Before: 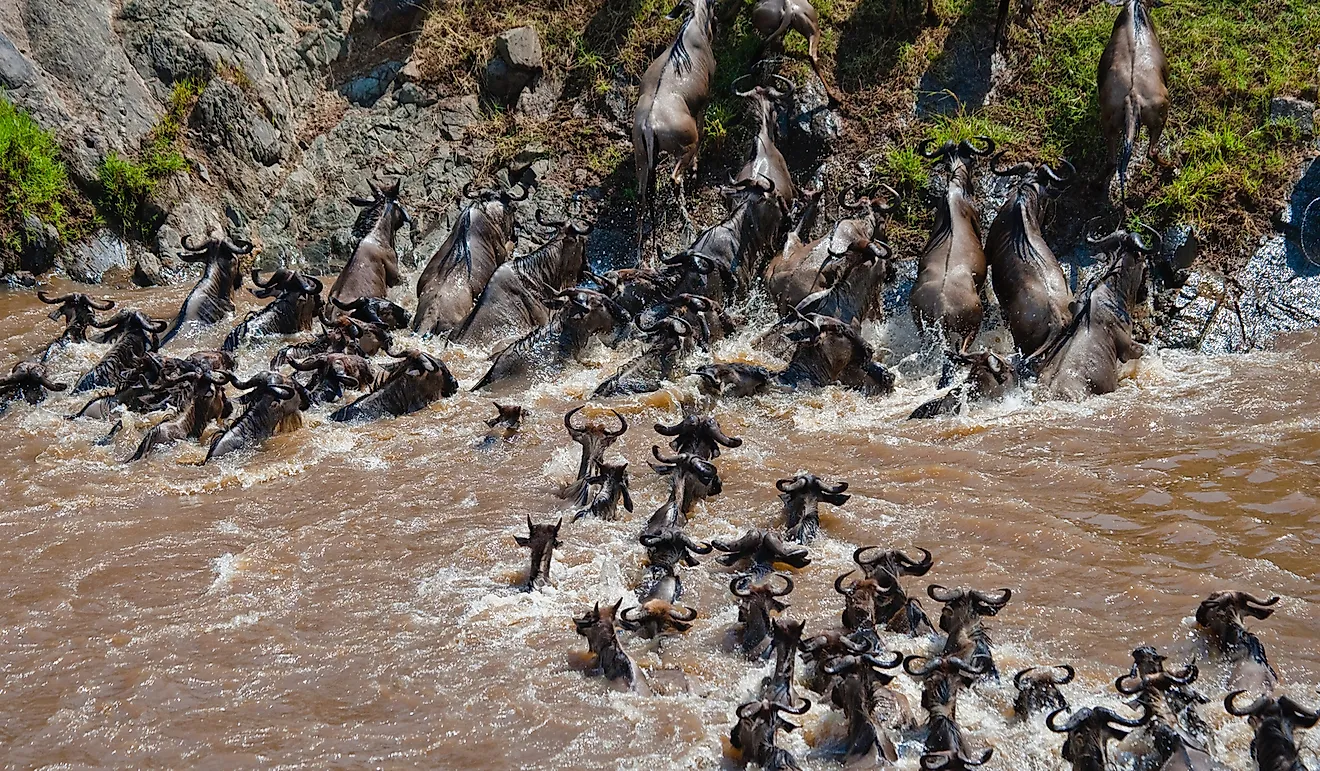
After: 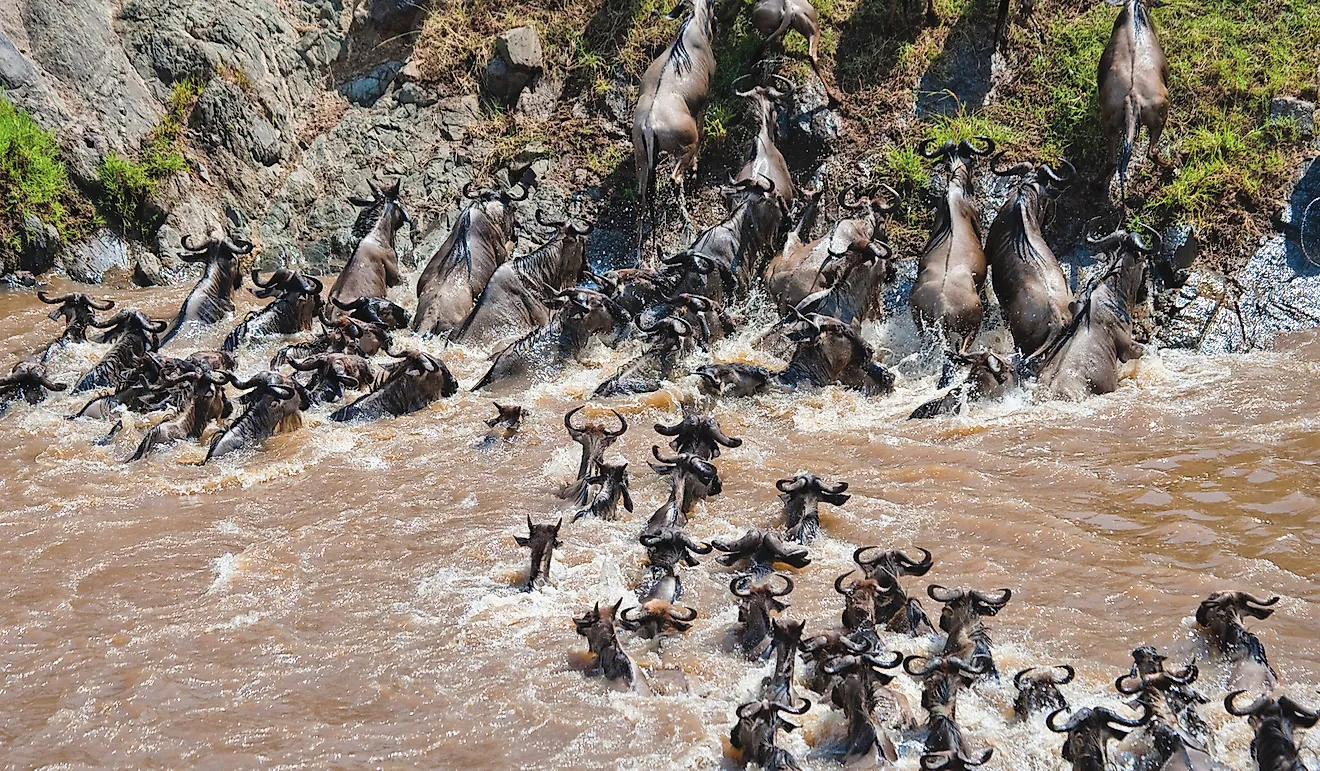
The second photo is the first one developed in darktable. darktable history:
contrast brightness saturation: contrast 0.14, brightness 0.21
shadows and highlights: shadows 32, highlights -32, soften with gaussian
